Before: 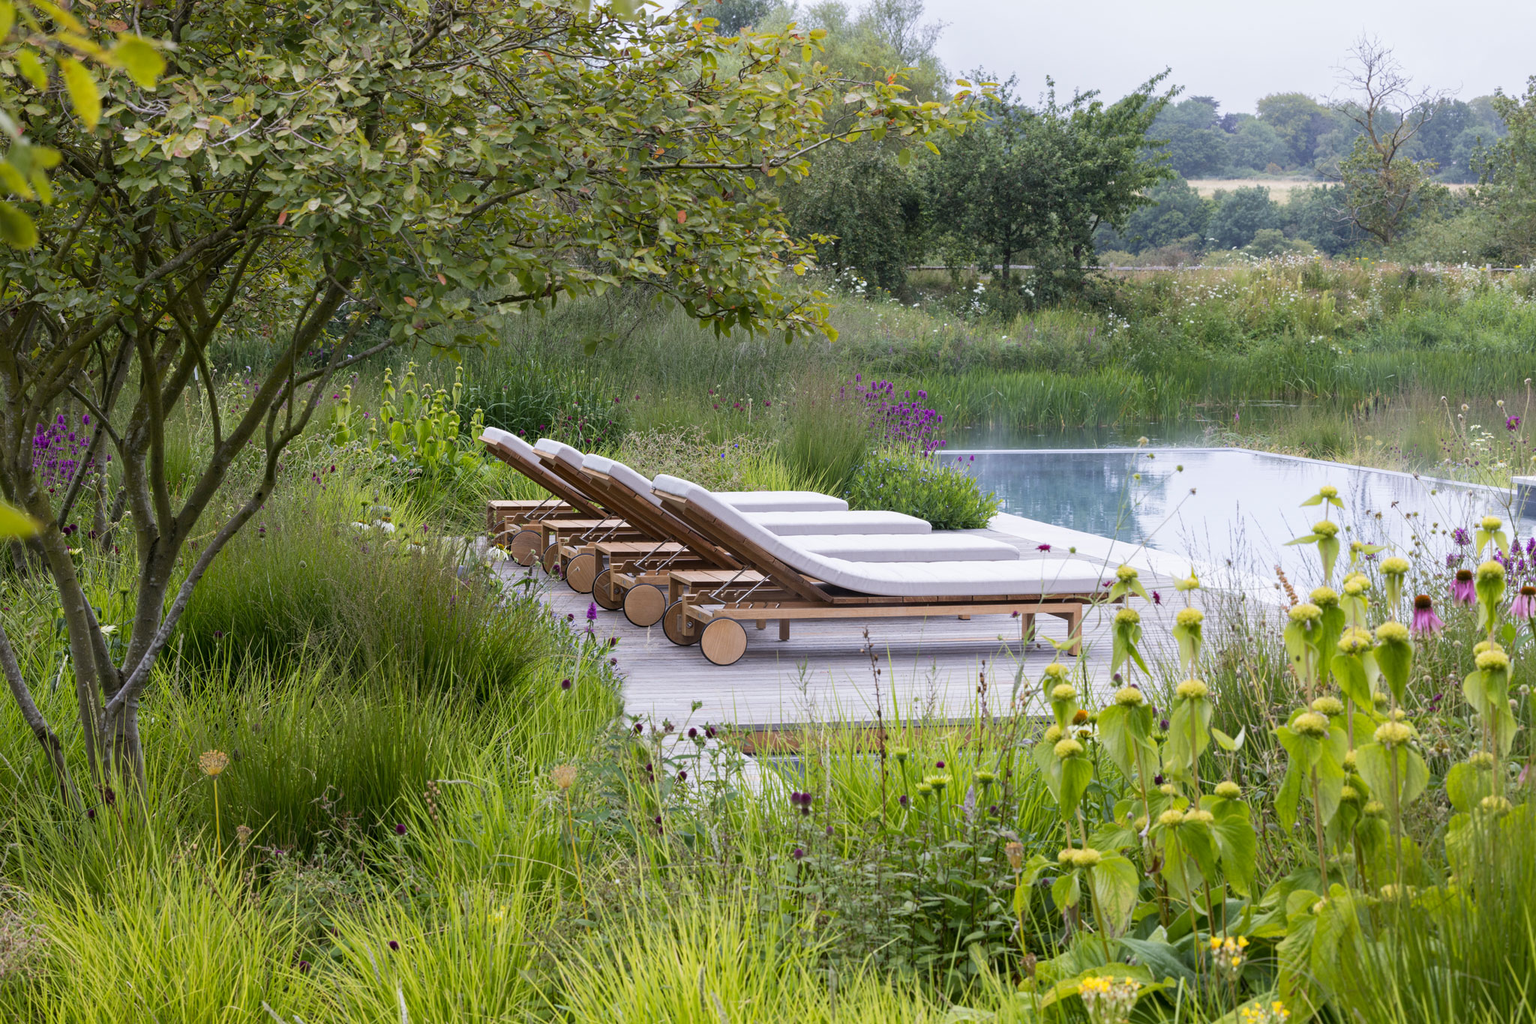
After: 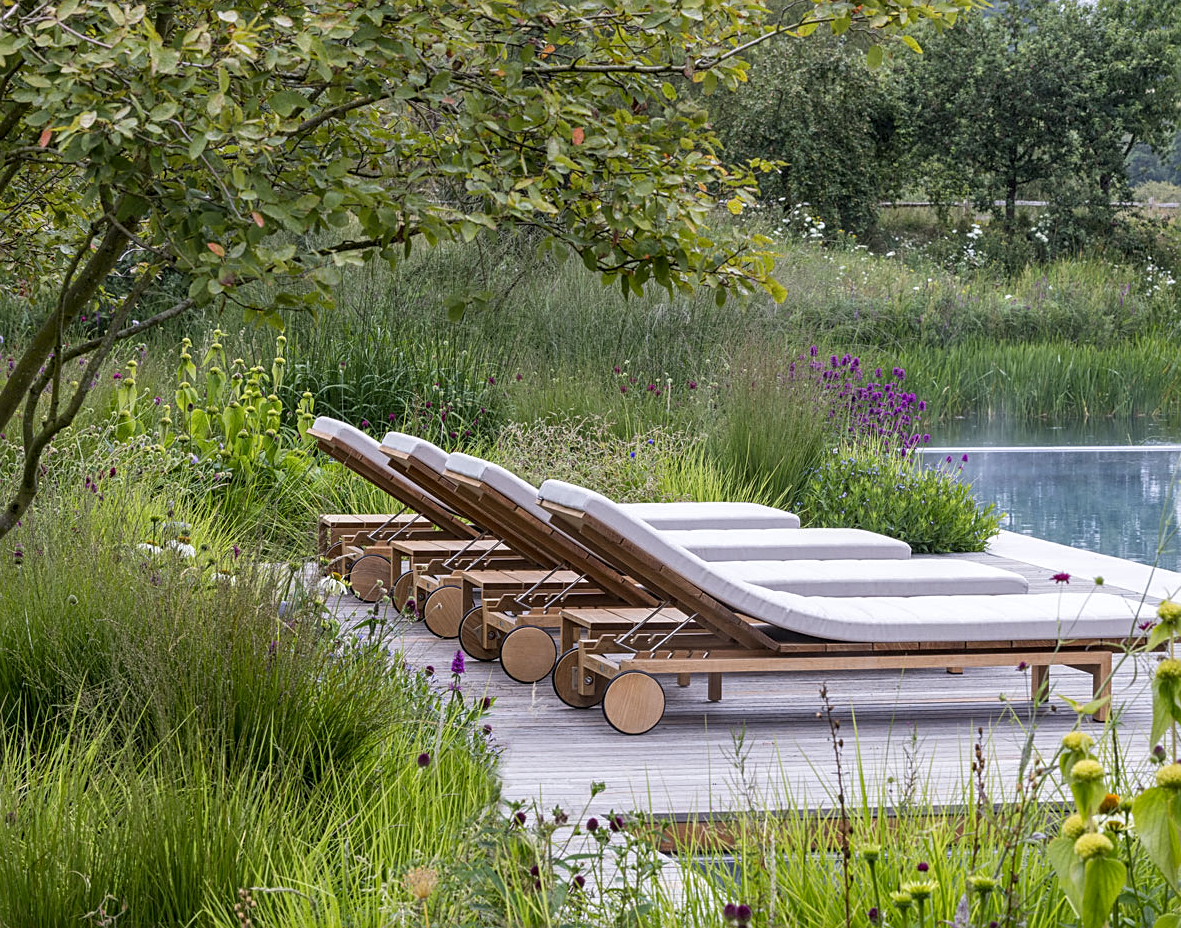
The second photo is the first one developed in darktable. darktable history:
crop: left 16.182%, top 11.229%, right 26.127%, bottom 20.793%
sharpen: on, module defaults
local contrast: on, module defaults
shadows and highlights: soften with gaussian
